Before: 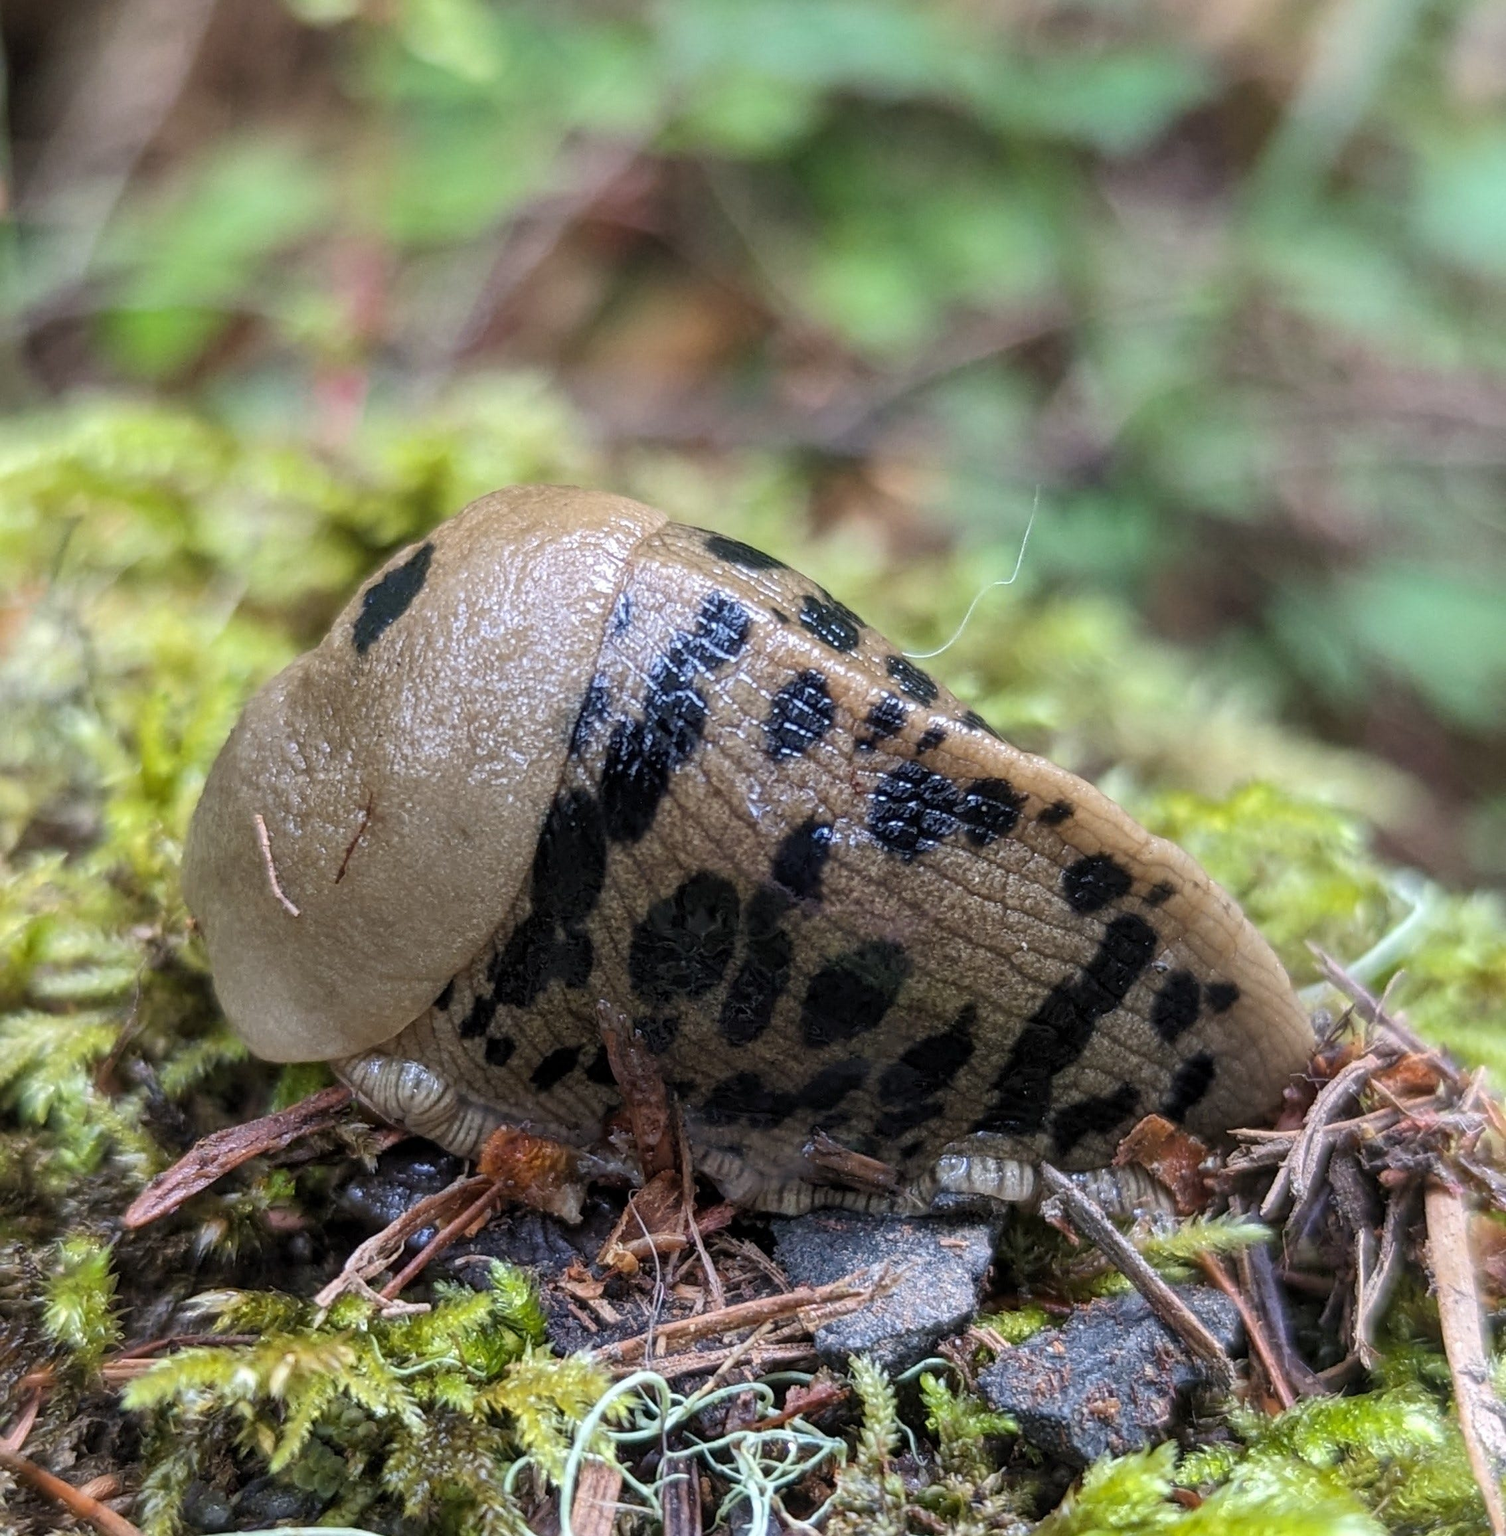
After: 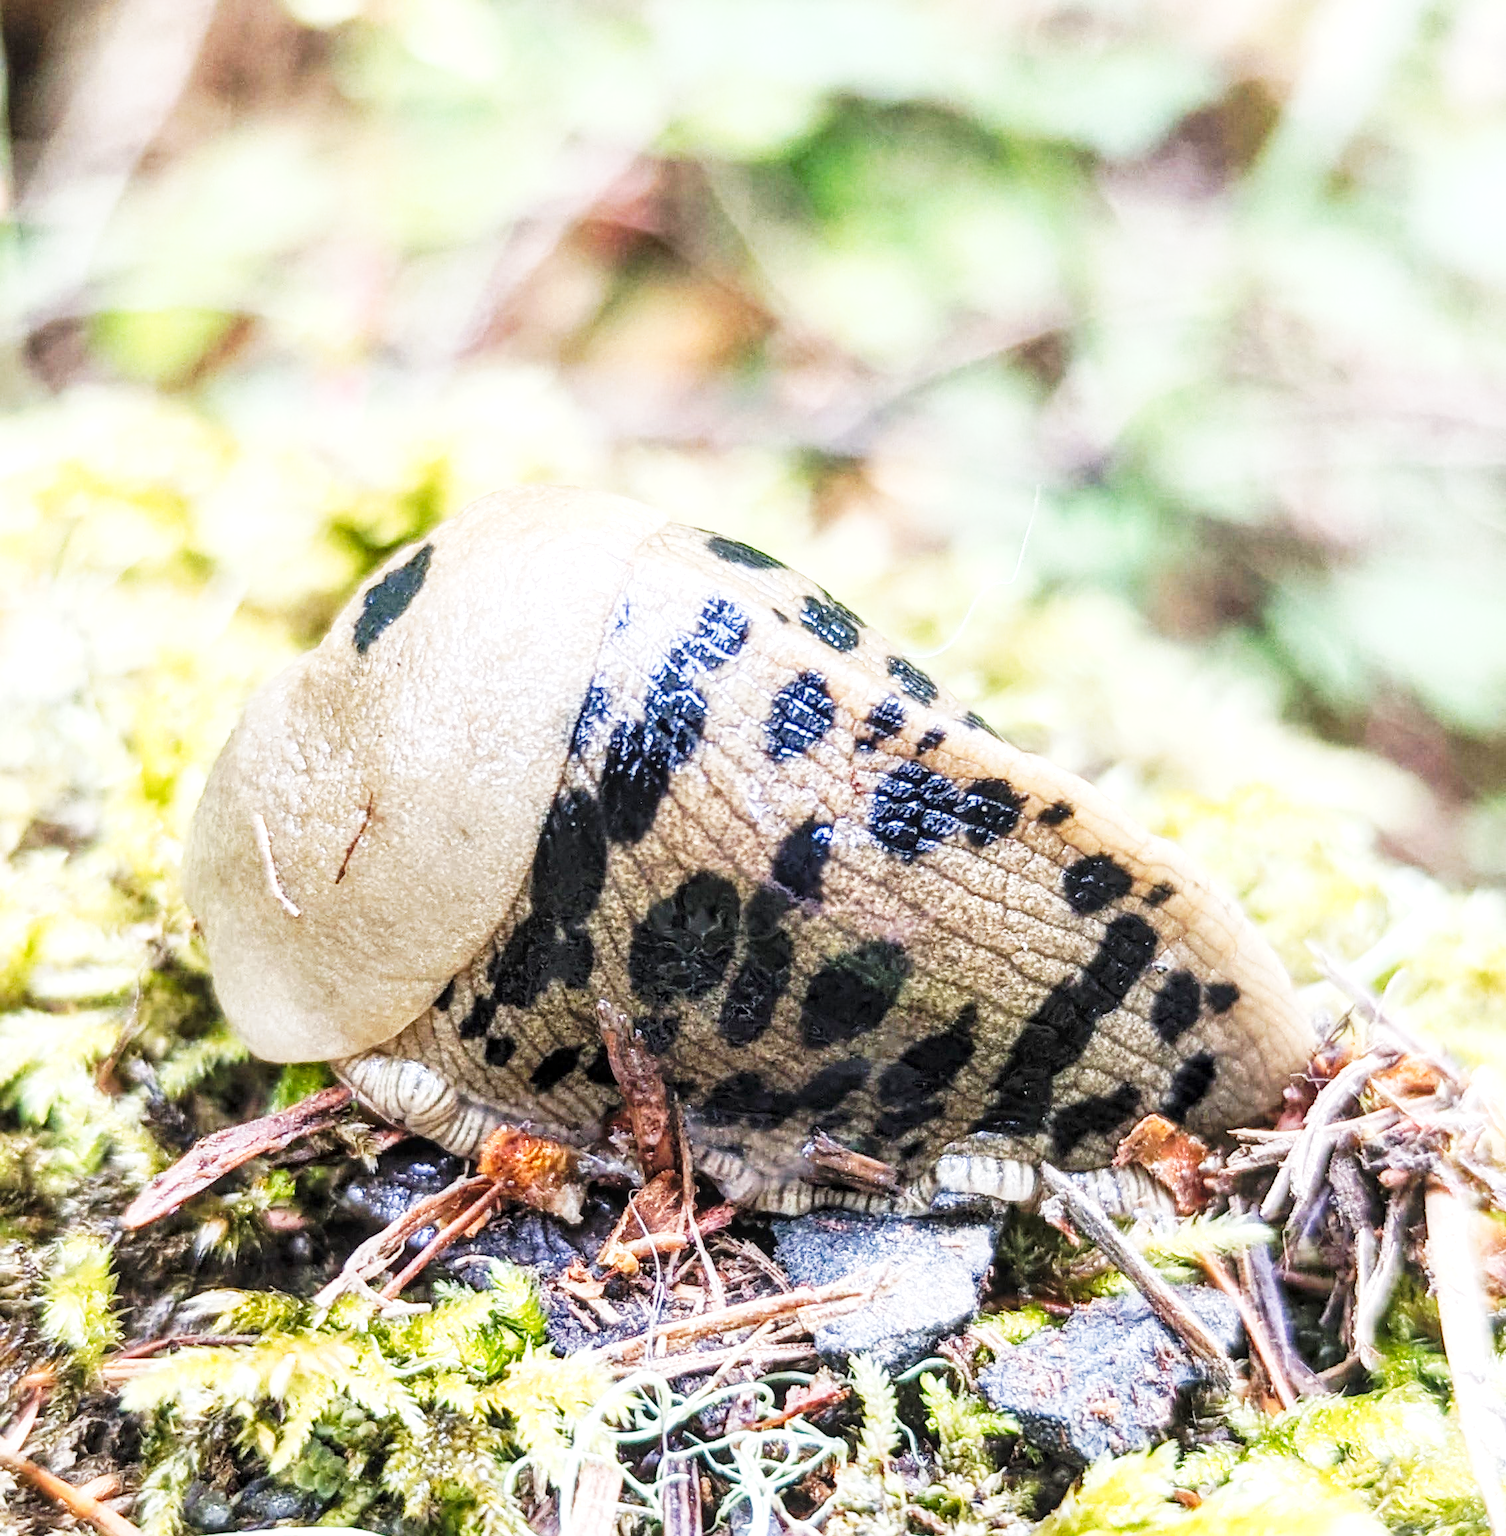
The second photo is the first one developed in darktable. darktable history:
local contrast: on, module defaults
exposure: black level correction 0, exposure 1 EV, compensate exposure bias true, compensate highlight preservation false
tone curve: curves: ch0 [(0, 0) (0.003, 0.003) (0.011, 0.013) (0.025, 0.028) (0.044, 0.05) (0.069, 0.078) (0.1, 0.113) (0.136, 0.153) (0.177, 0.2) (0.224, 0.271) (0.277, 0.374) (0.335, 0.47) (0.399, 0.574) (0.468, 0.688) (0.543, 0.79) (0.623, 0.859) (0.709, 0.919) (0.801, 0.957) (0.898, 0.978) (1, 1)], preserve colors none
